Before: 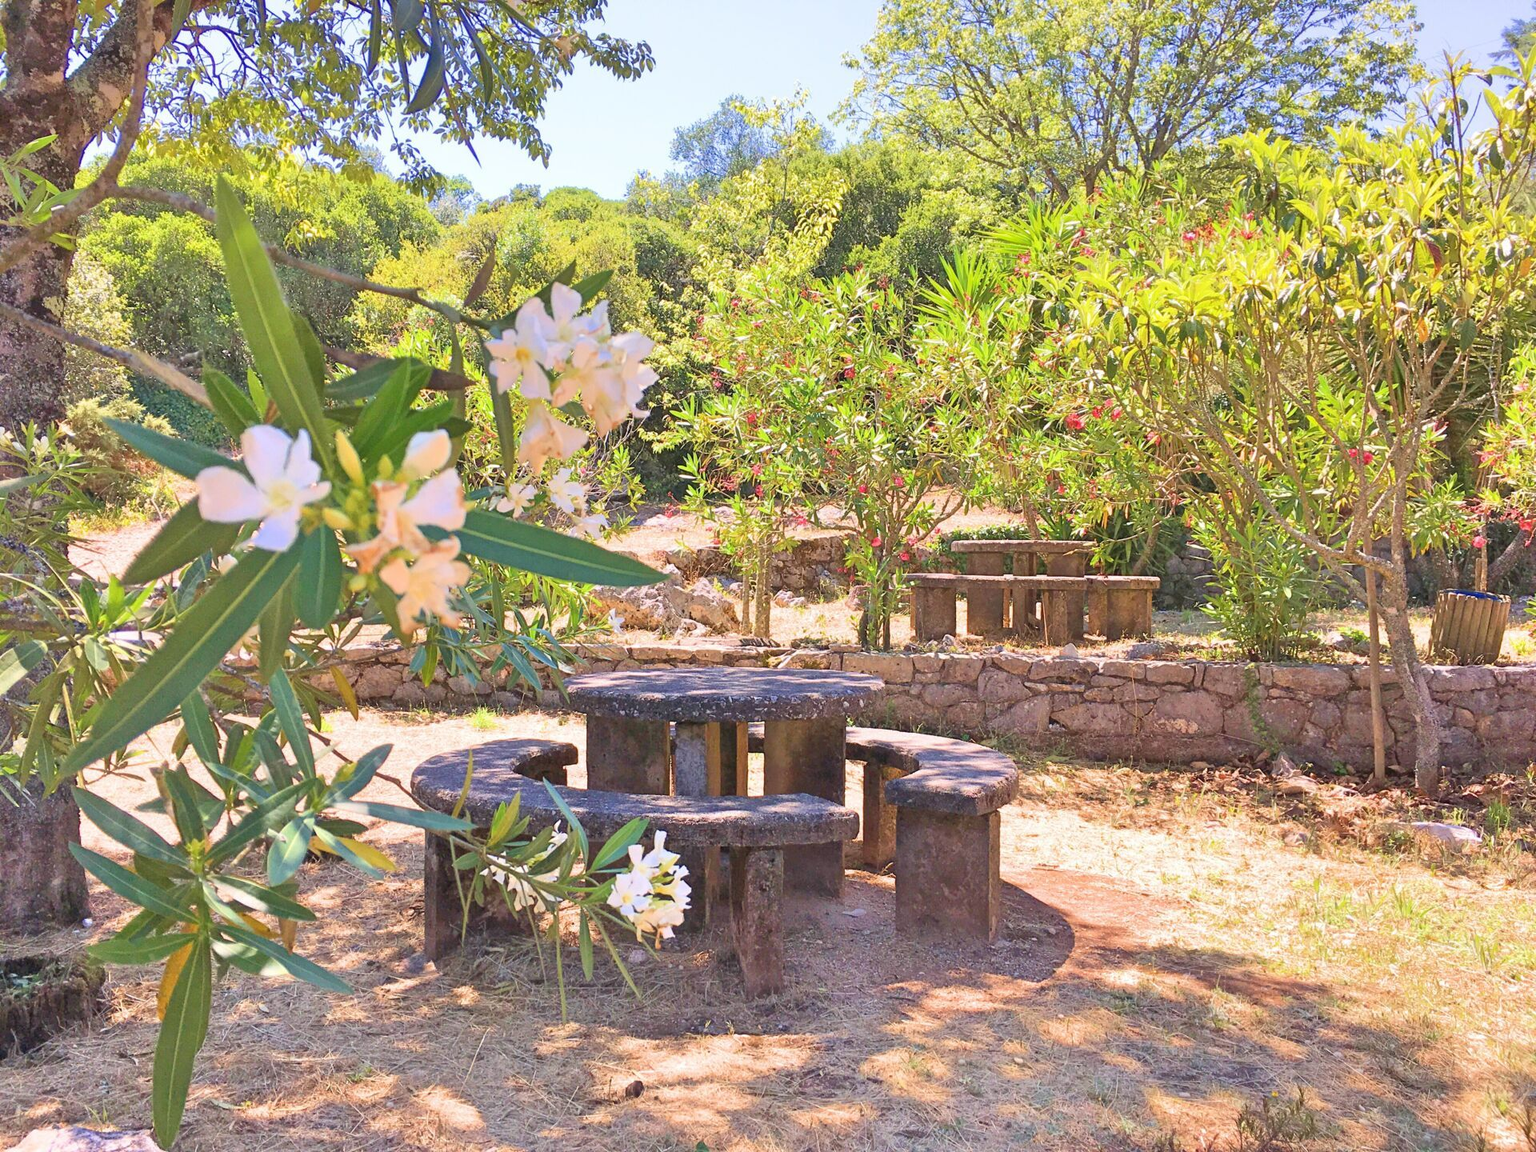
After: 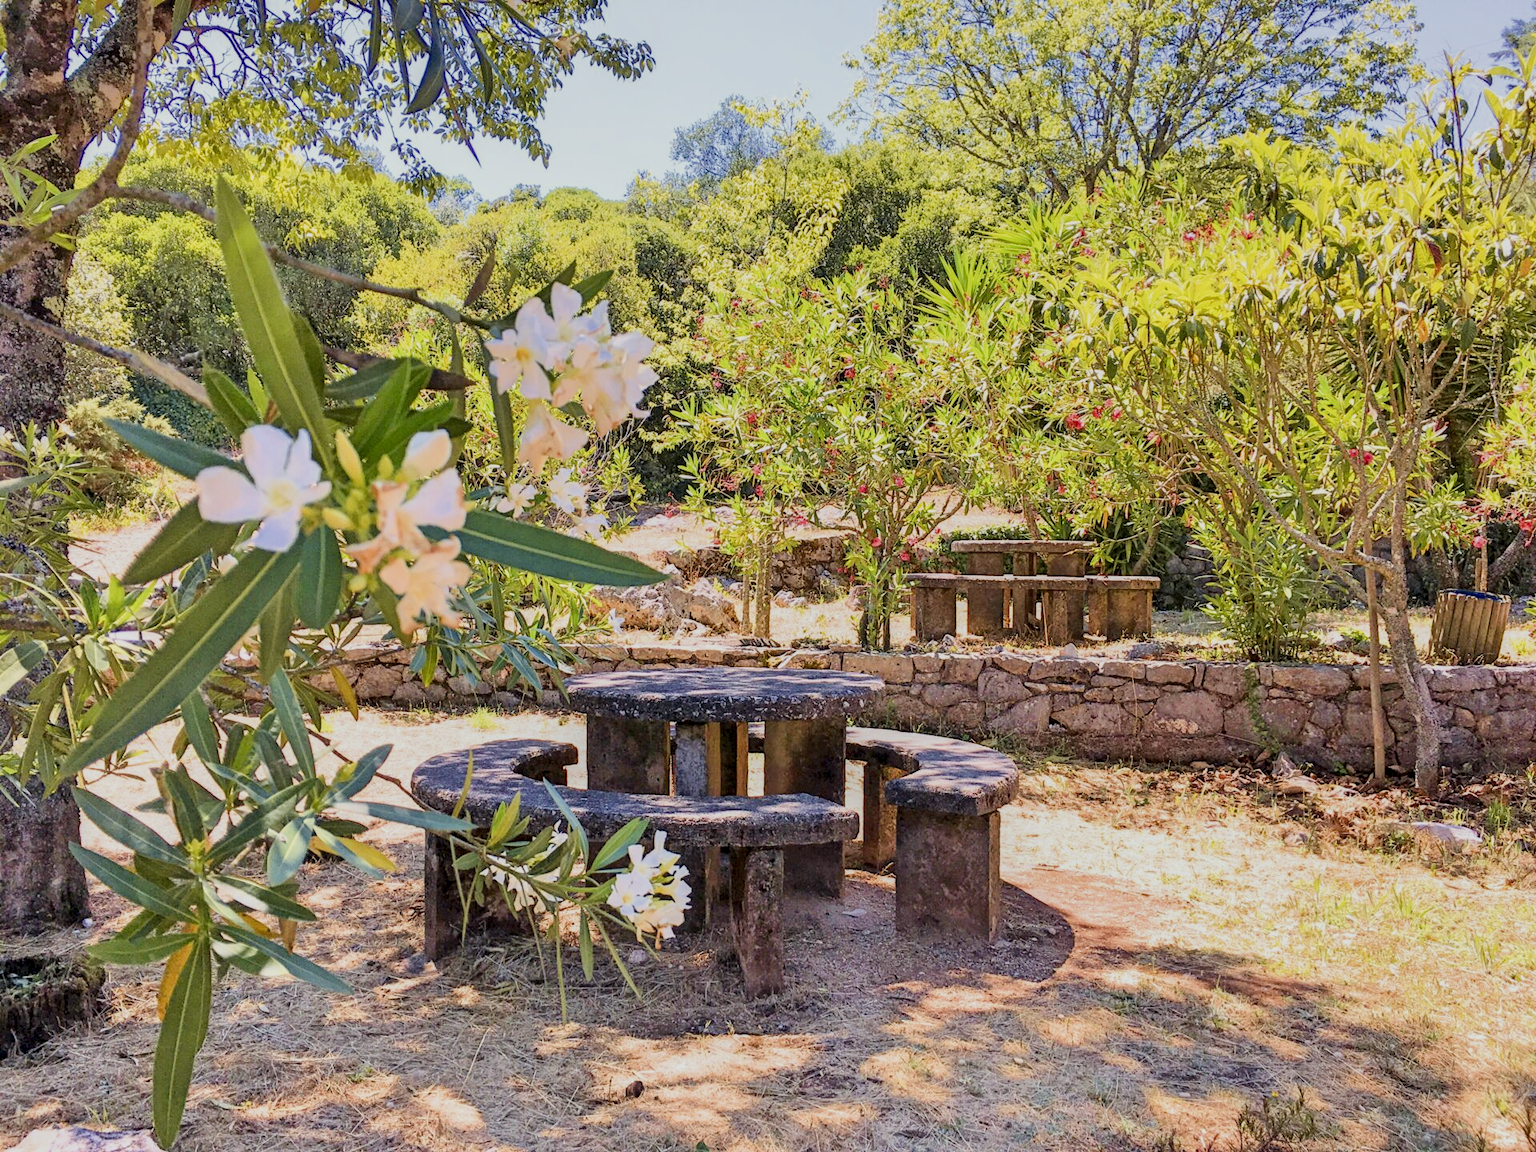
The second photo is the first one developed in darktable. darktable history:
sharpen: radius 2.883, amount 0.868, threshold 47.523
color correction: highlights a* 0.003, highlights b* -0.283
tone curve: curves: ch0 [(0, 0) (0.227, 0.17) (0.766, 0.774) (1, 1)]; ch1 [(0, 0) (0.114, 0.127) (0.437, 0.452) (0.498, 0.495) (0.579, 0.576) (1, 1)]; ch2 [(0, 0) (0.233, 0.259) (0.493, 0.492) (0.568, 0.579) (1, 1)], color space Lab, independent channels, preserve colors none
local contrast: highlights 40%, shadows 60%, detail 136%, midtone range 0.514
filmic rgb: black relative exposure -6.98 EV, white relative exposure 5.63 EV, hardness 2.86
